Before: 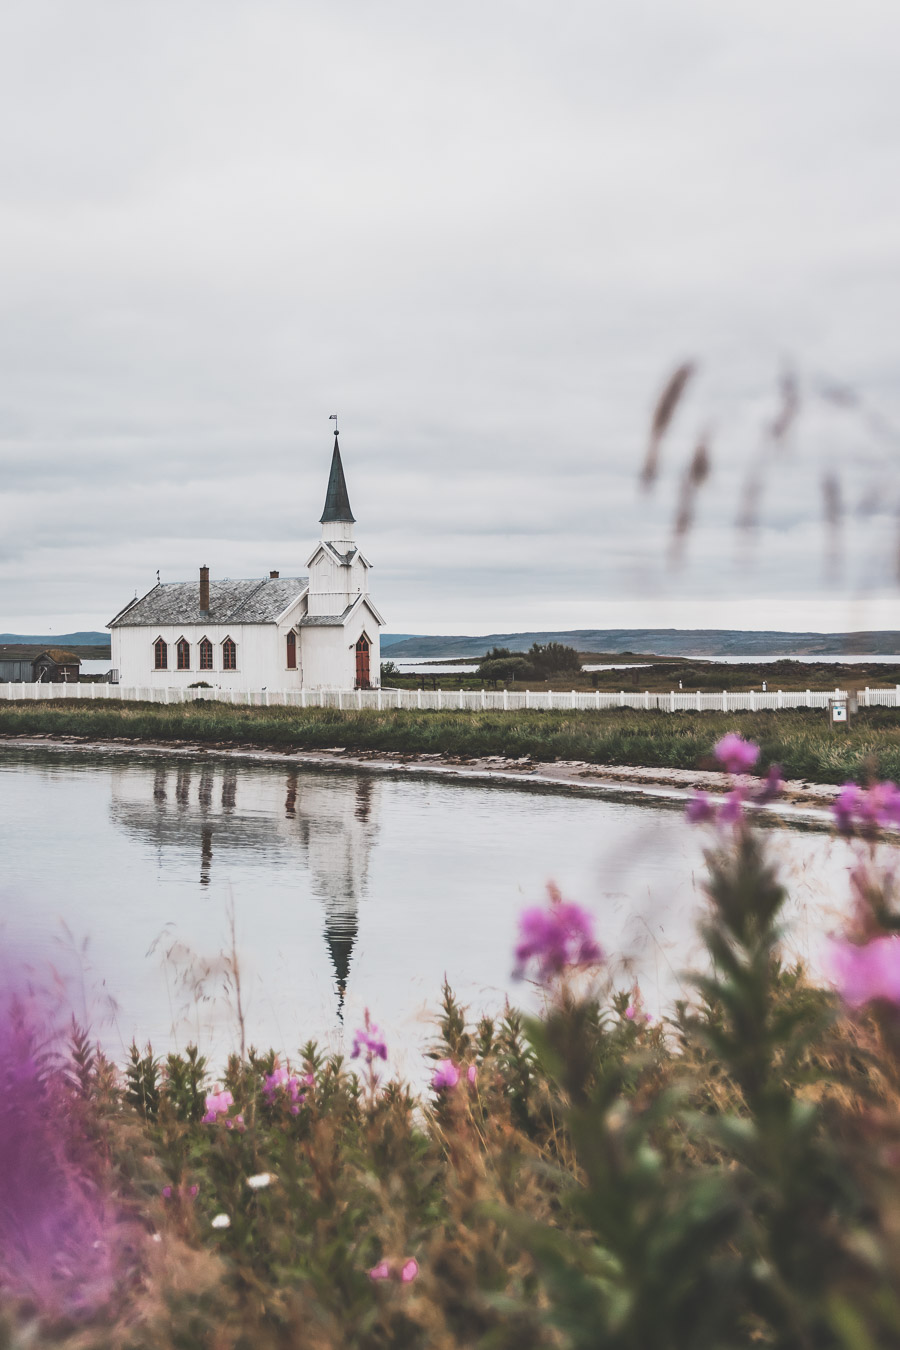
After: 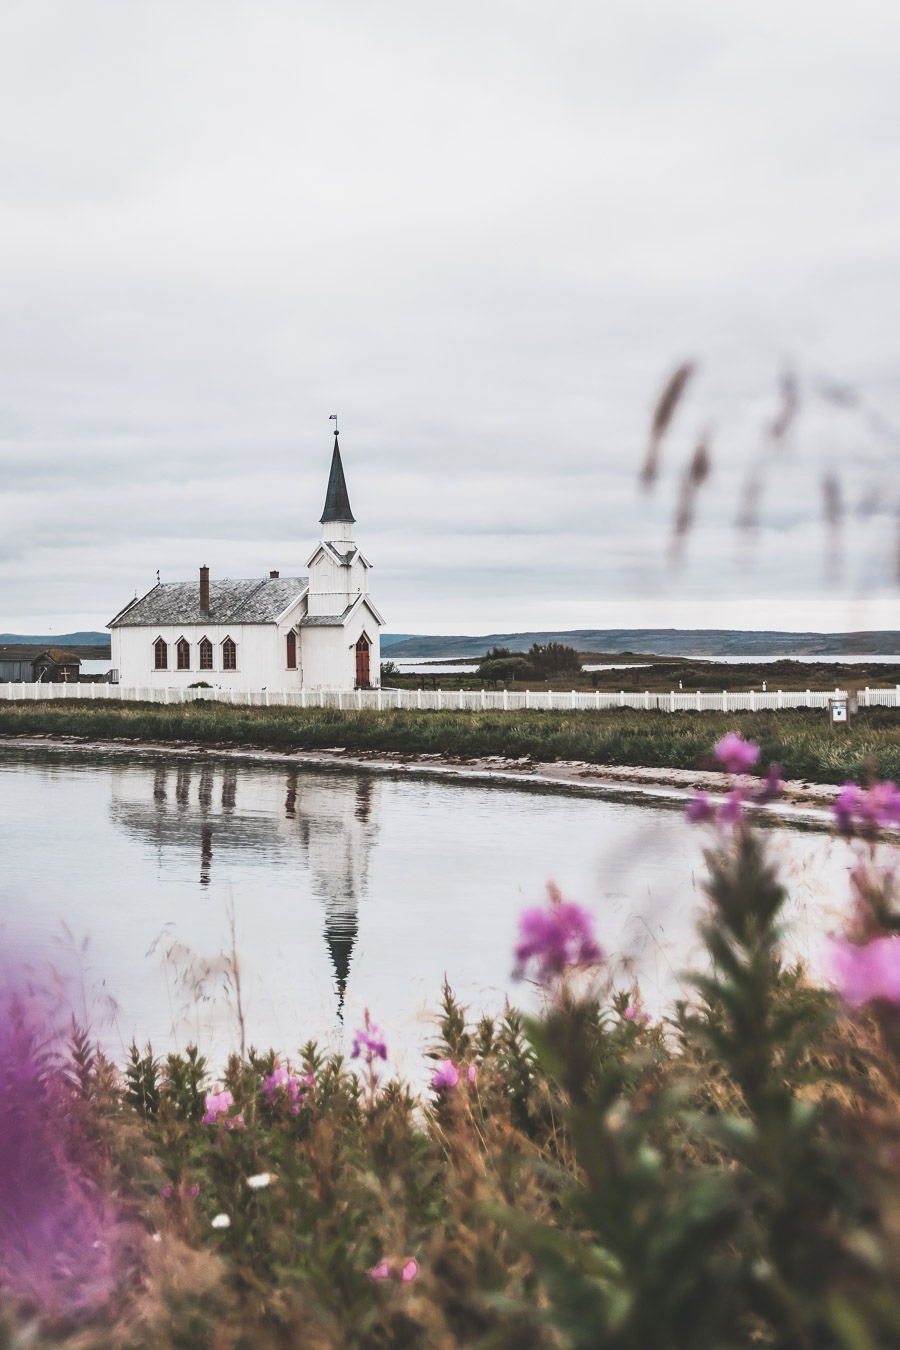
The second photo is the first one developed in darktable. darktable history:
rgb curve: curves: ch0 [(0, 0) (0.078, 0.051) (0.929, 0.956) (1, 1)], compensate middle gray true
